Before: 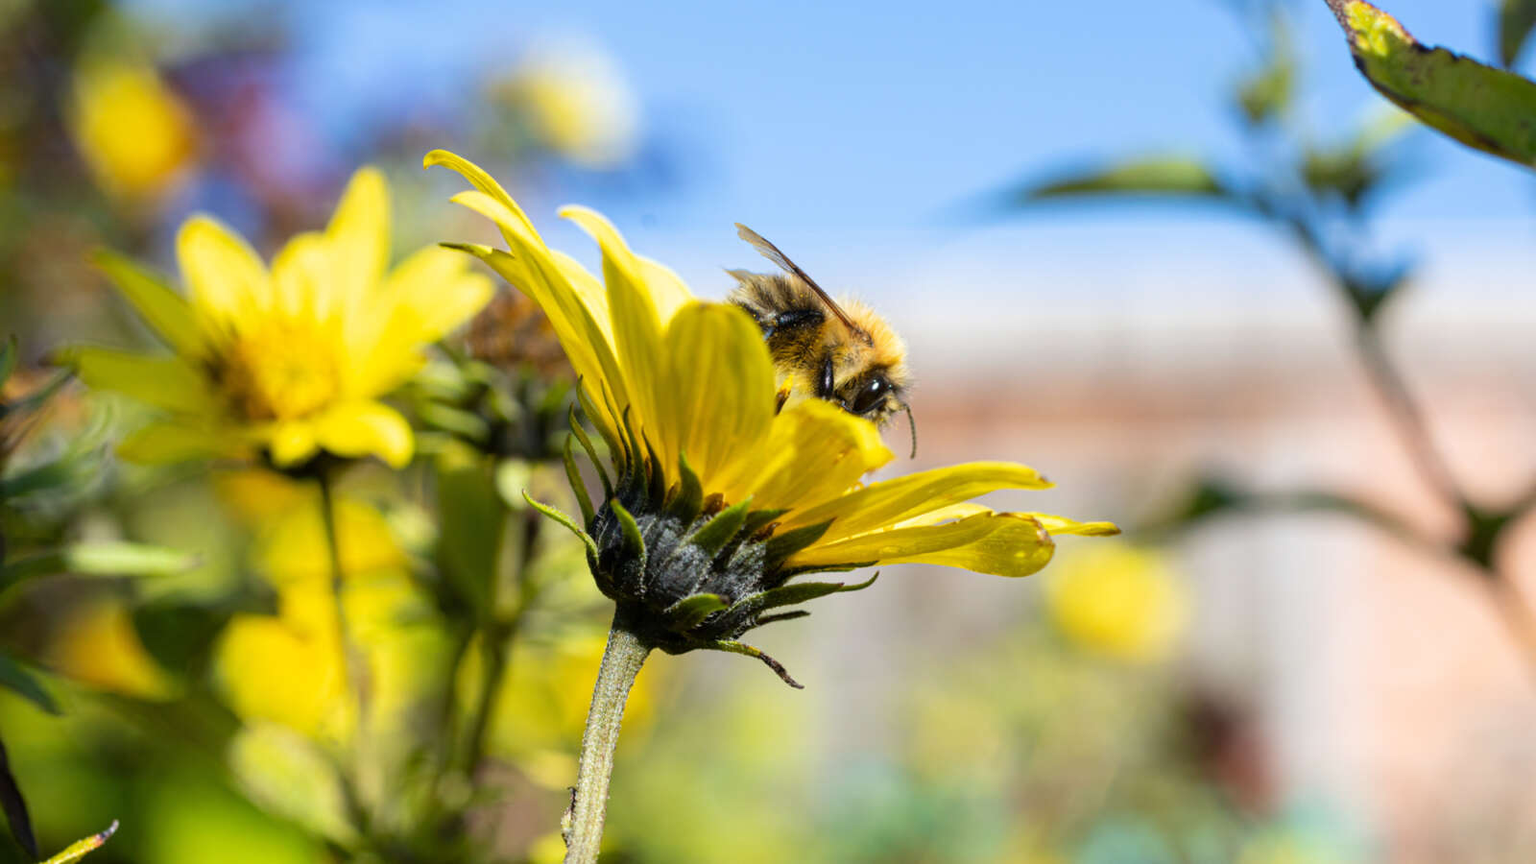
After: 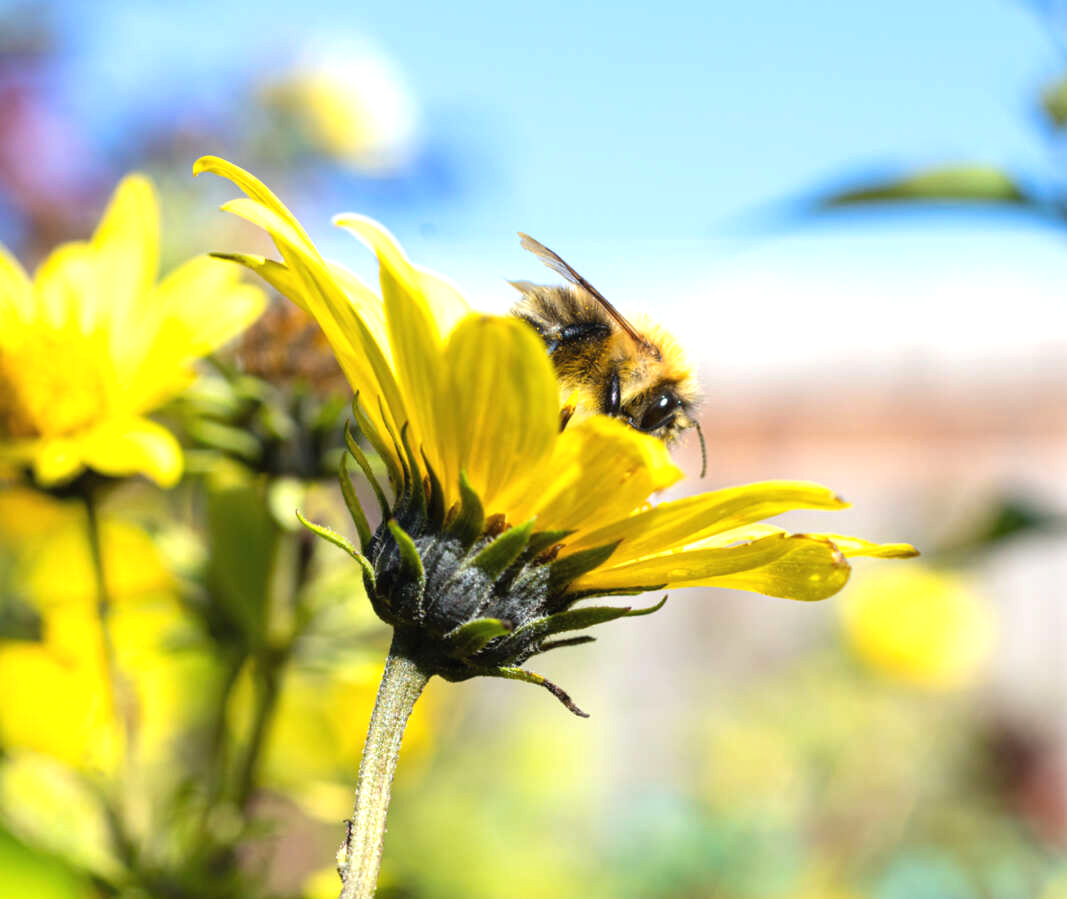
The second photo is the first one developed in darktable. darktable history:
crop and rotate: left 15.538%, right 17.75%
exposure: black level correction -0.002, exposure 0.54 EV, compensate highlight preservation false
